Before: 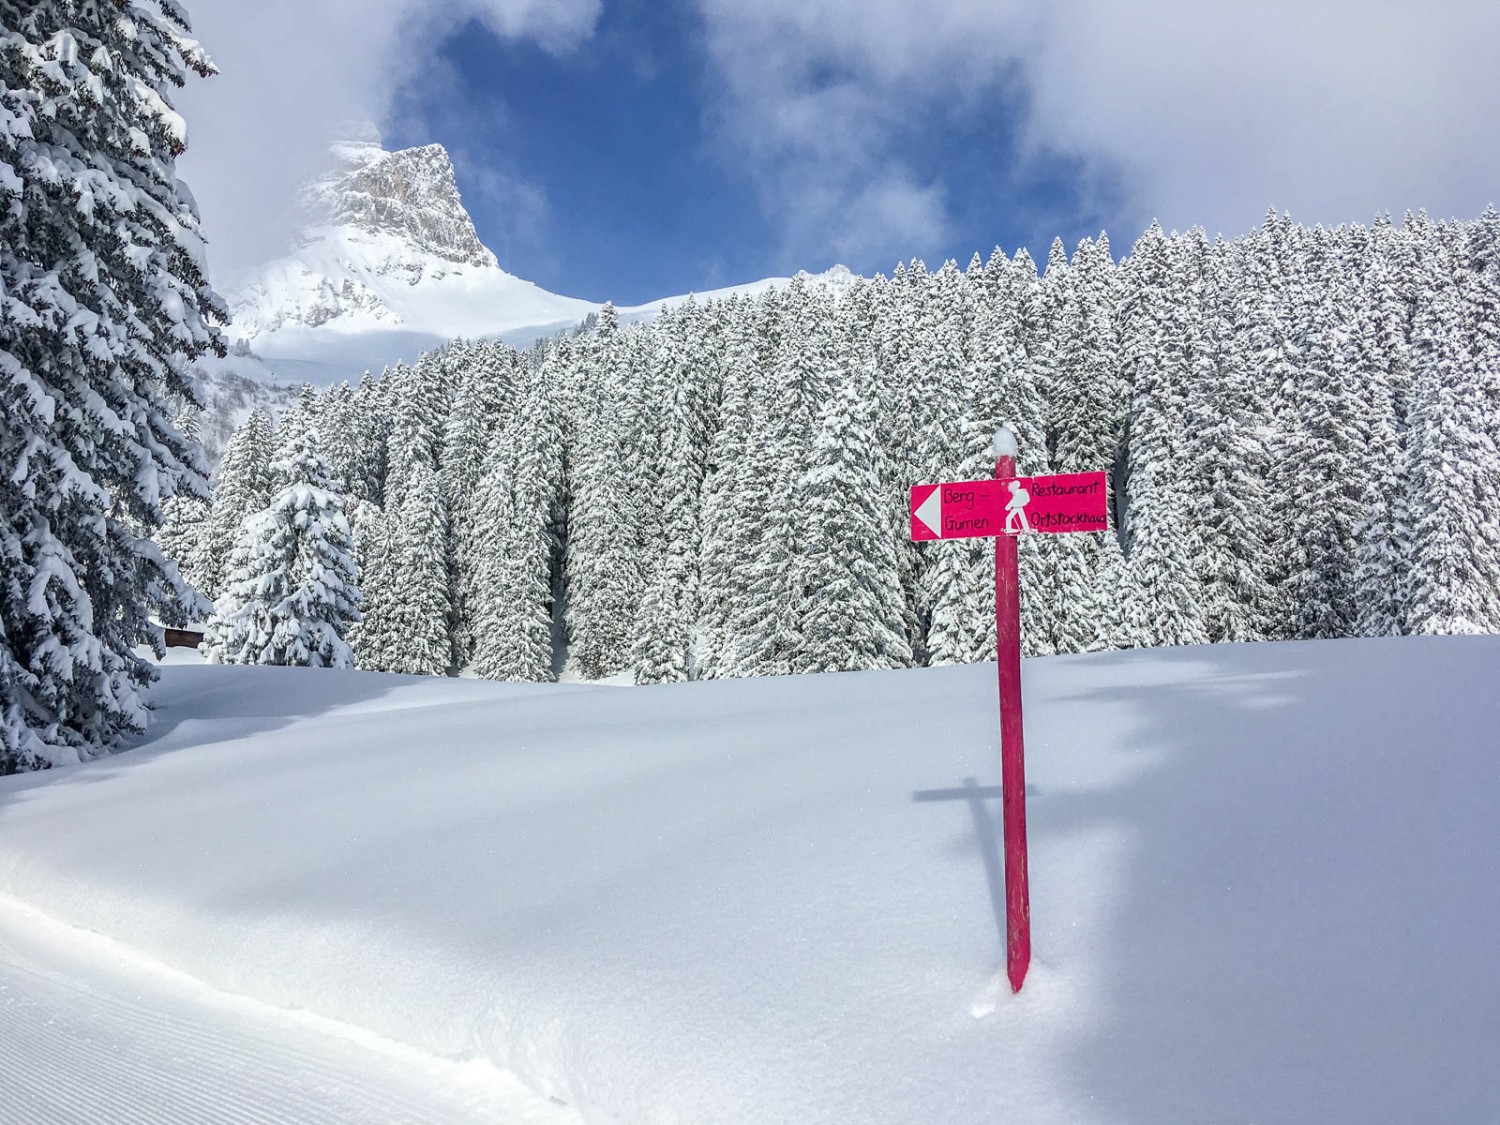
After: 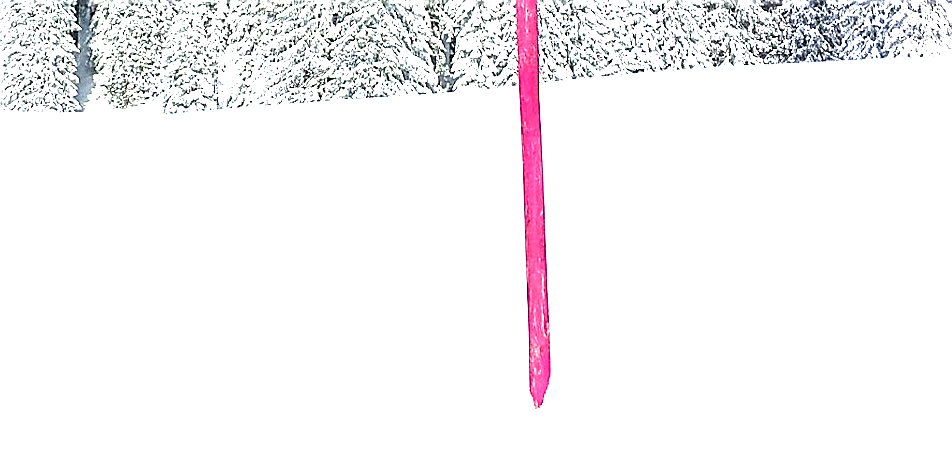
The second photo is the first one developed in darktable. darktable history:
exposure: black level correction 0, exposure 2.088 EV, compensate exposure bias true, compensate highlight preservation false
sharpen: radius 1.4, amount 1.25, threshold 0.7
crop and rotate: left 35.509%, top 50.238%, bottom 4.934%
rotate and perspective: rotation -0.013°, lens shift (vertical) -0.027, lens shift (horizontal) 0.178, crop left 0.016, crop right 0.989, crop top 0.082, crop bottom 0.918
